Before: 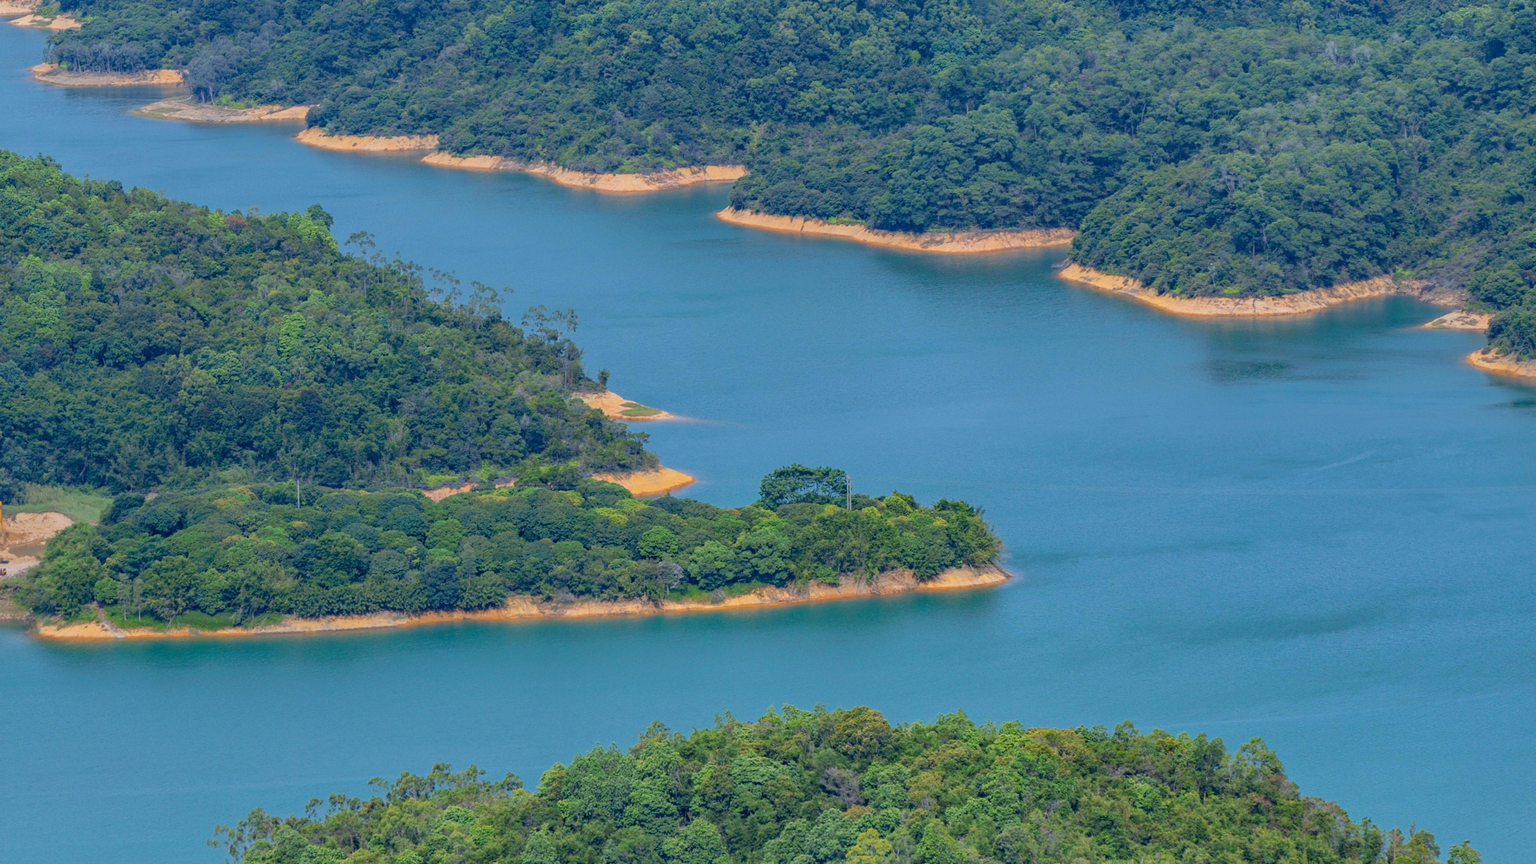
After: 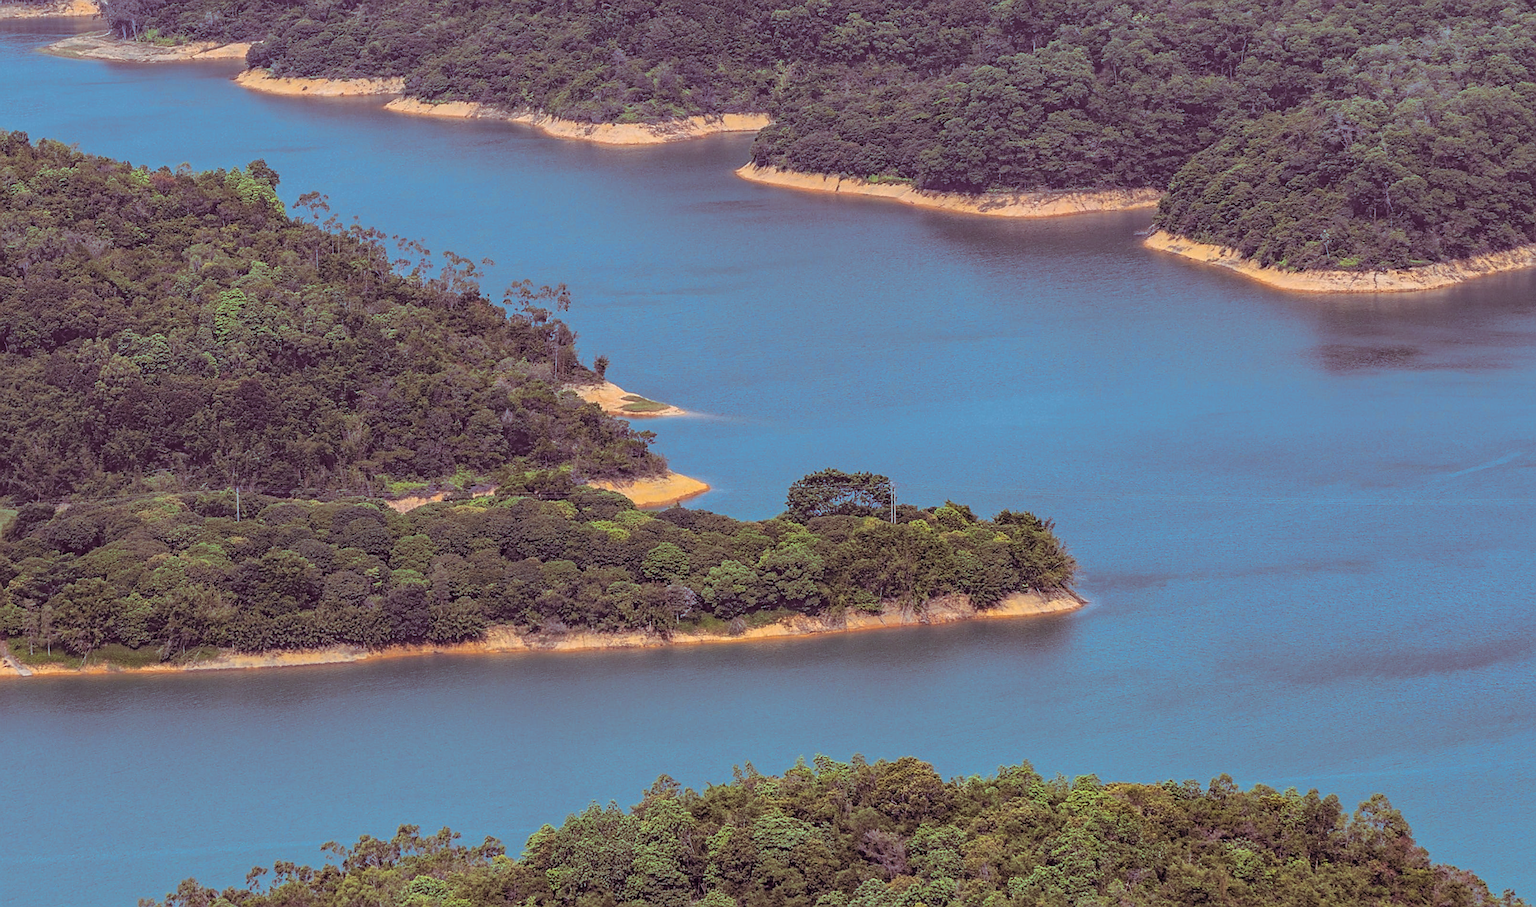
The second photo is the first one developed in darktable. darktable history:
sharpen: radius 1.4, amount 1.25, threshold 0.7
local contrast: on, module defaults
split-toning: on, module defaults
crop: left 6.446%, top 8.188%, right 9.538%, bottom 3.548%
